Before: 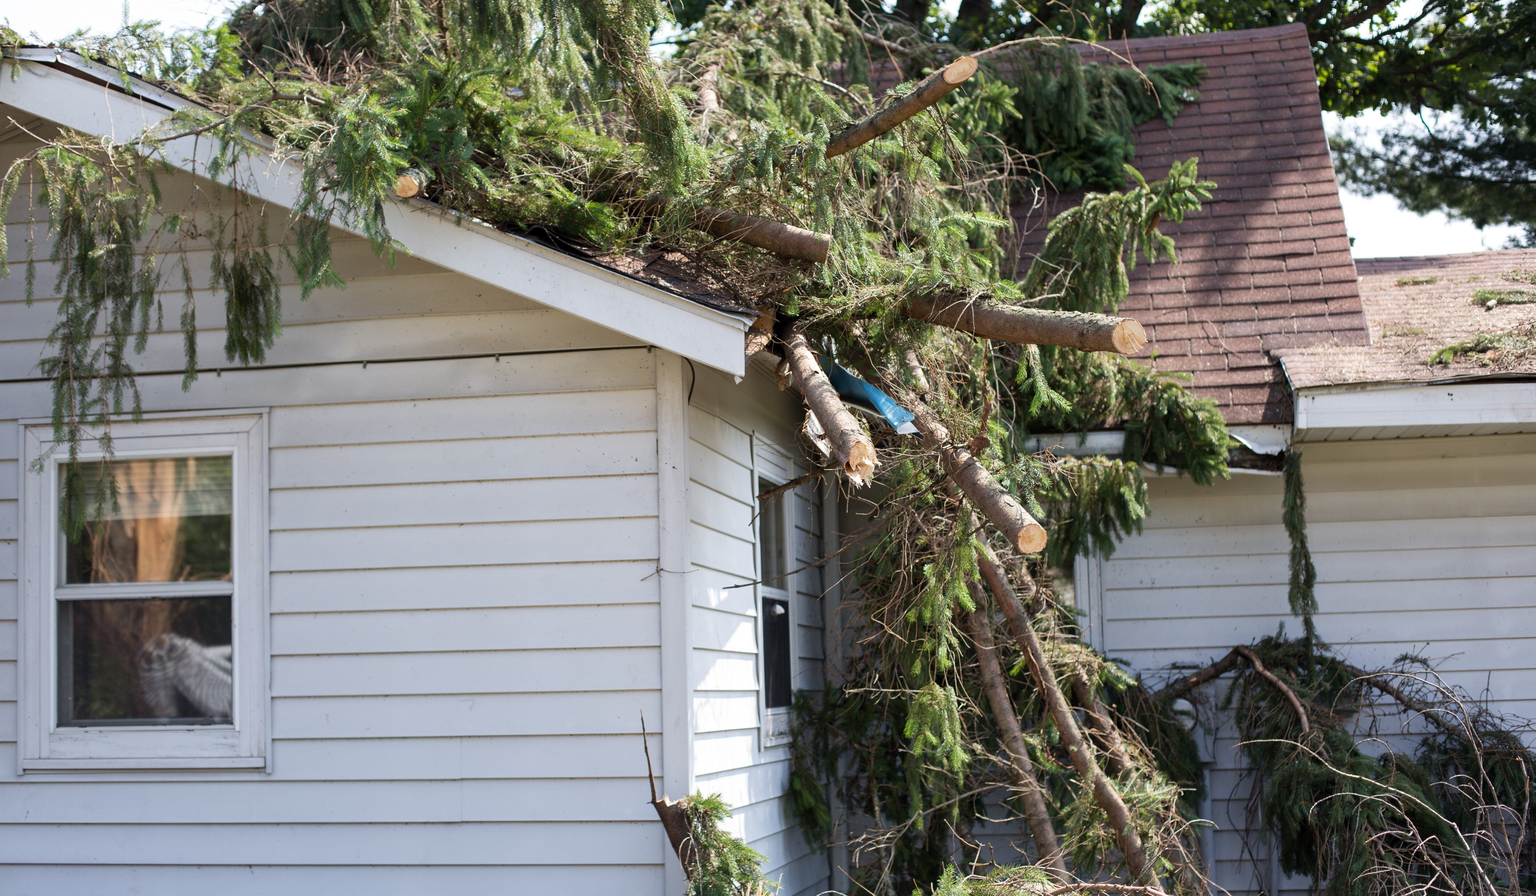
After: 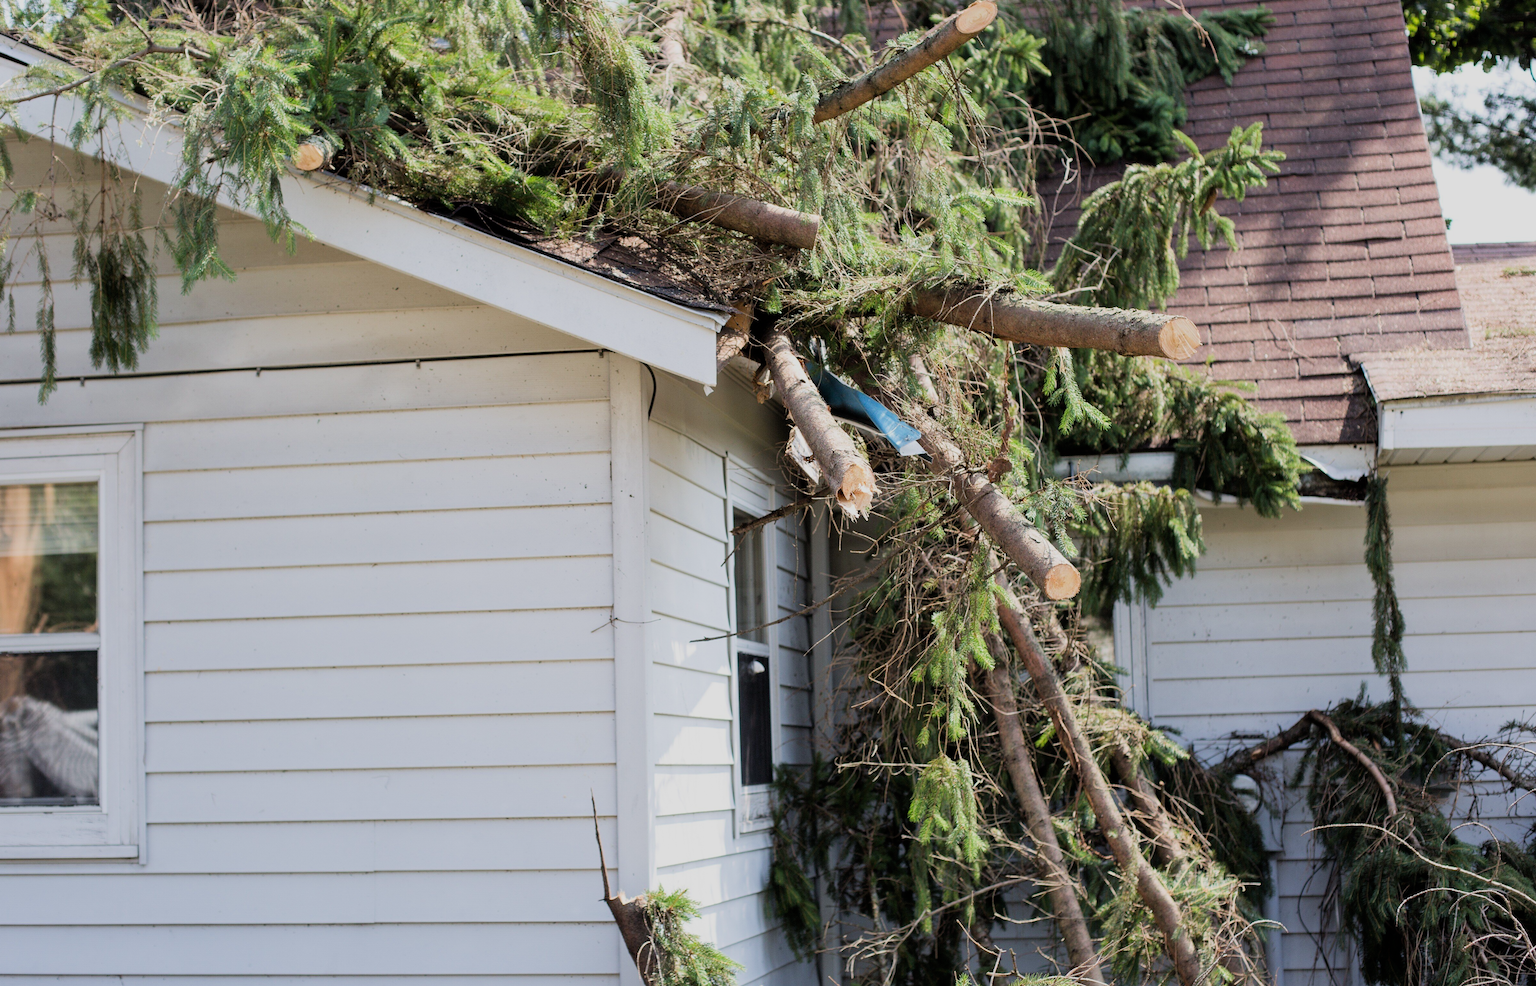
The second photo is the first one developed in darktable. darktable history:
filmic rgb: black relative exposure -7.23 EV, white relative exposure 5.35 EV, threshold 3 EV, hardness 3.03, enable highlight reconstruction true
exposure: black level correction 0, exposure 0.499 EV, compensate exposure bias true, compensate highlight preservation false
crop: left 9.824%, top 6.289%, right 7.203%, bottom 2.392%
